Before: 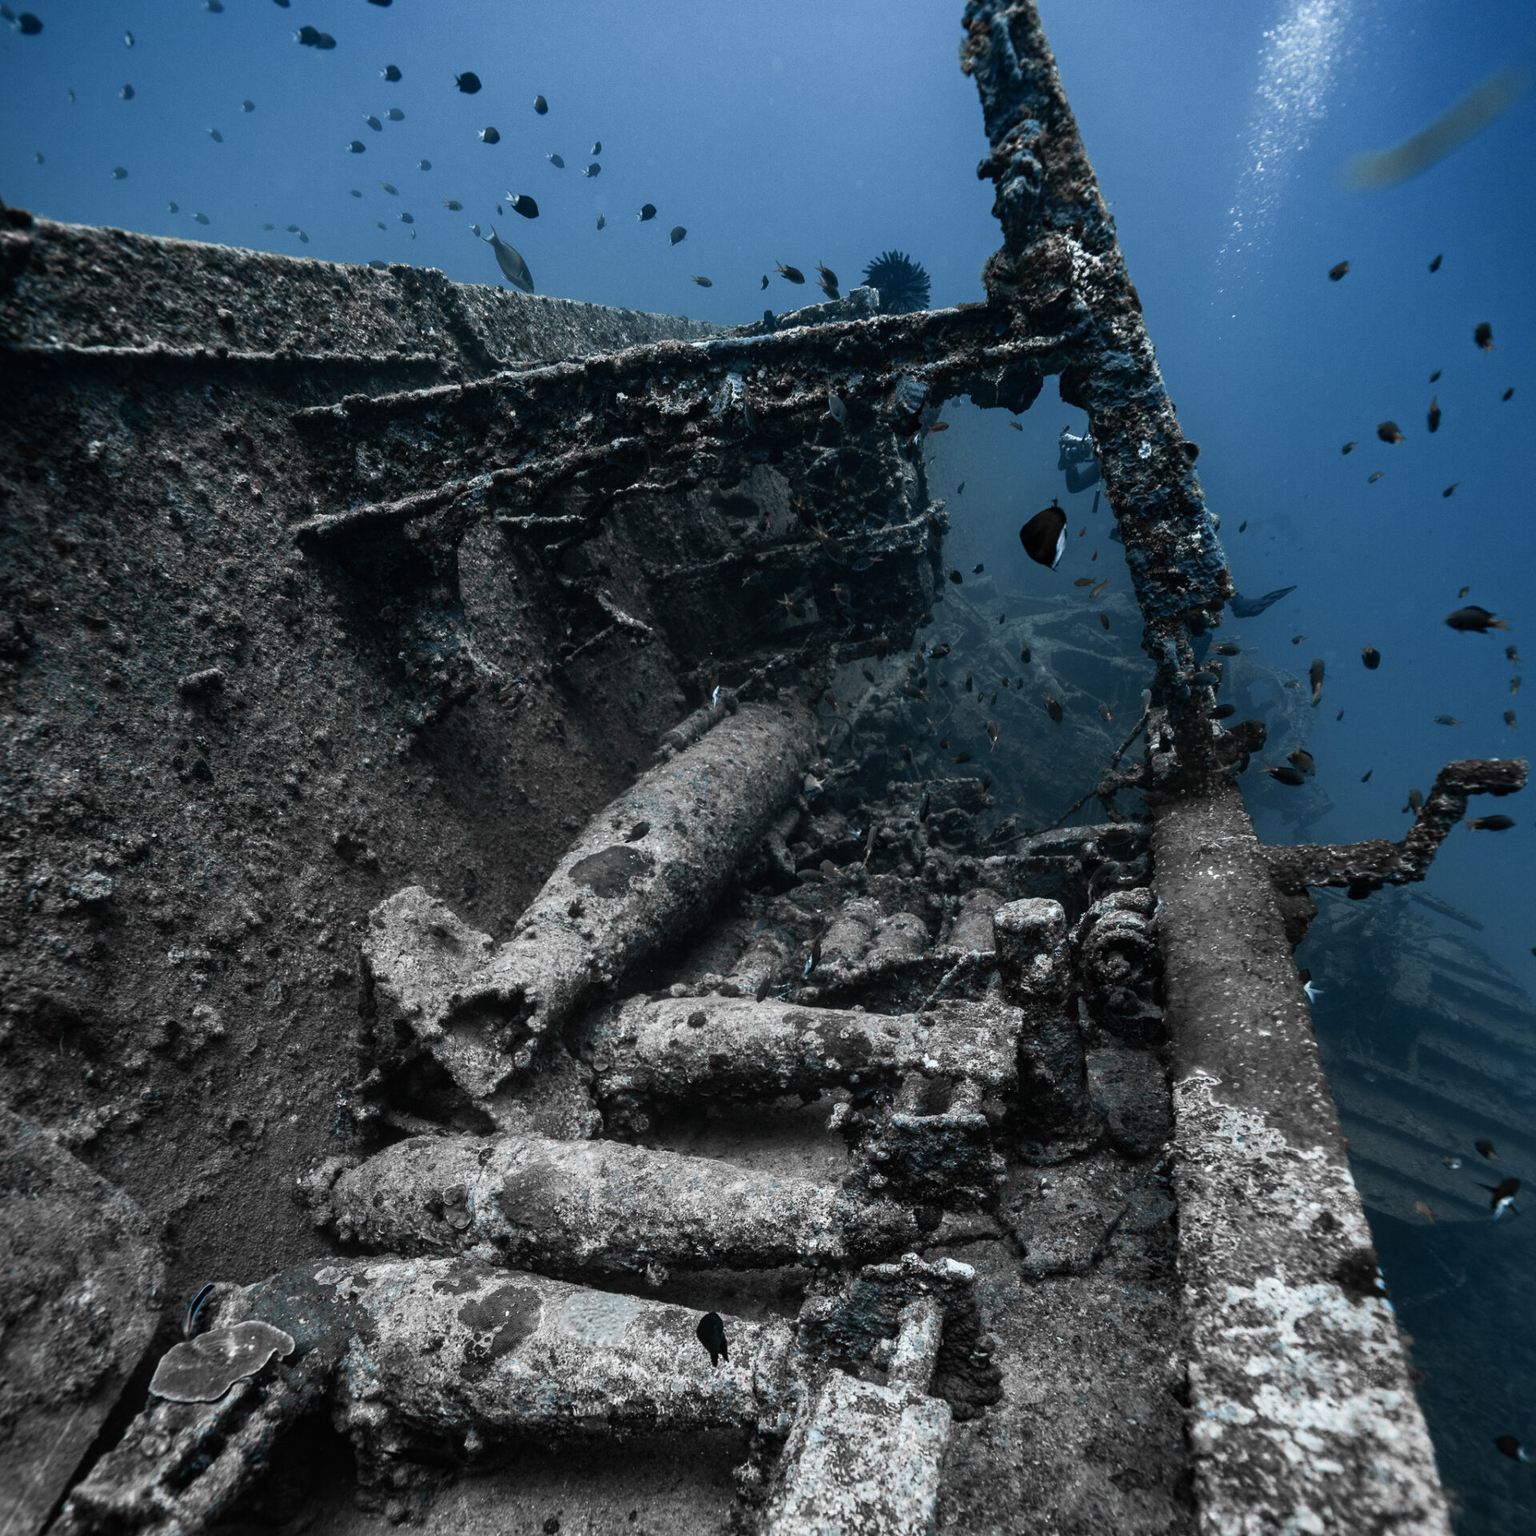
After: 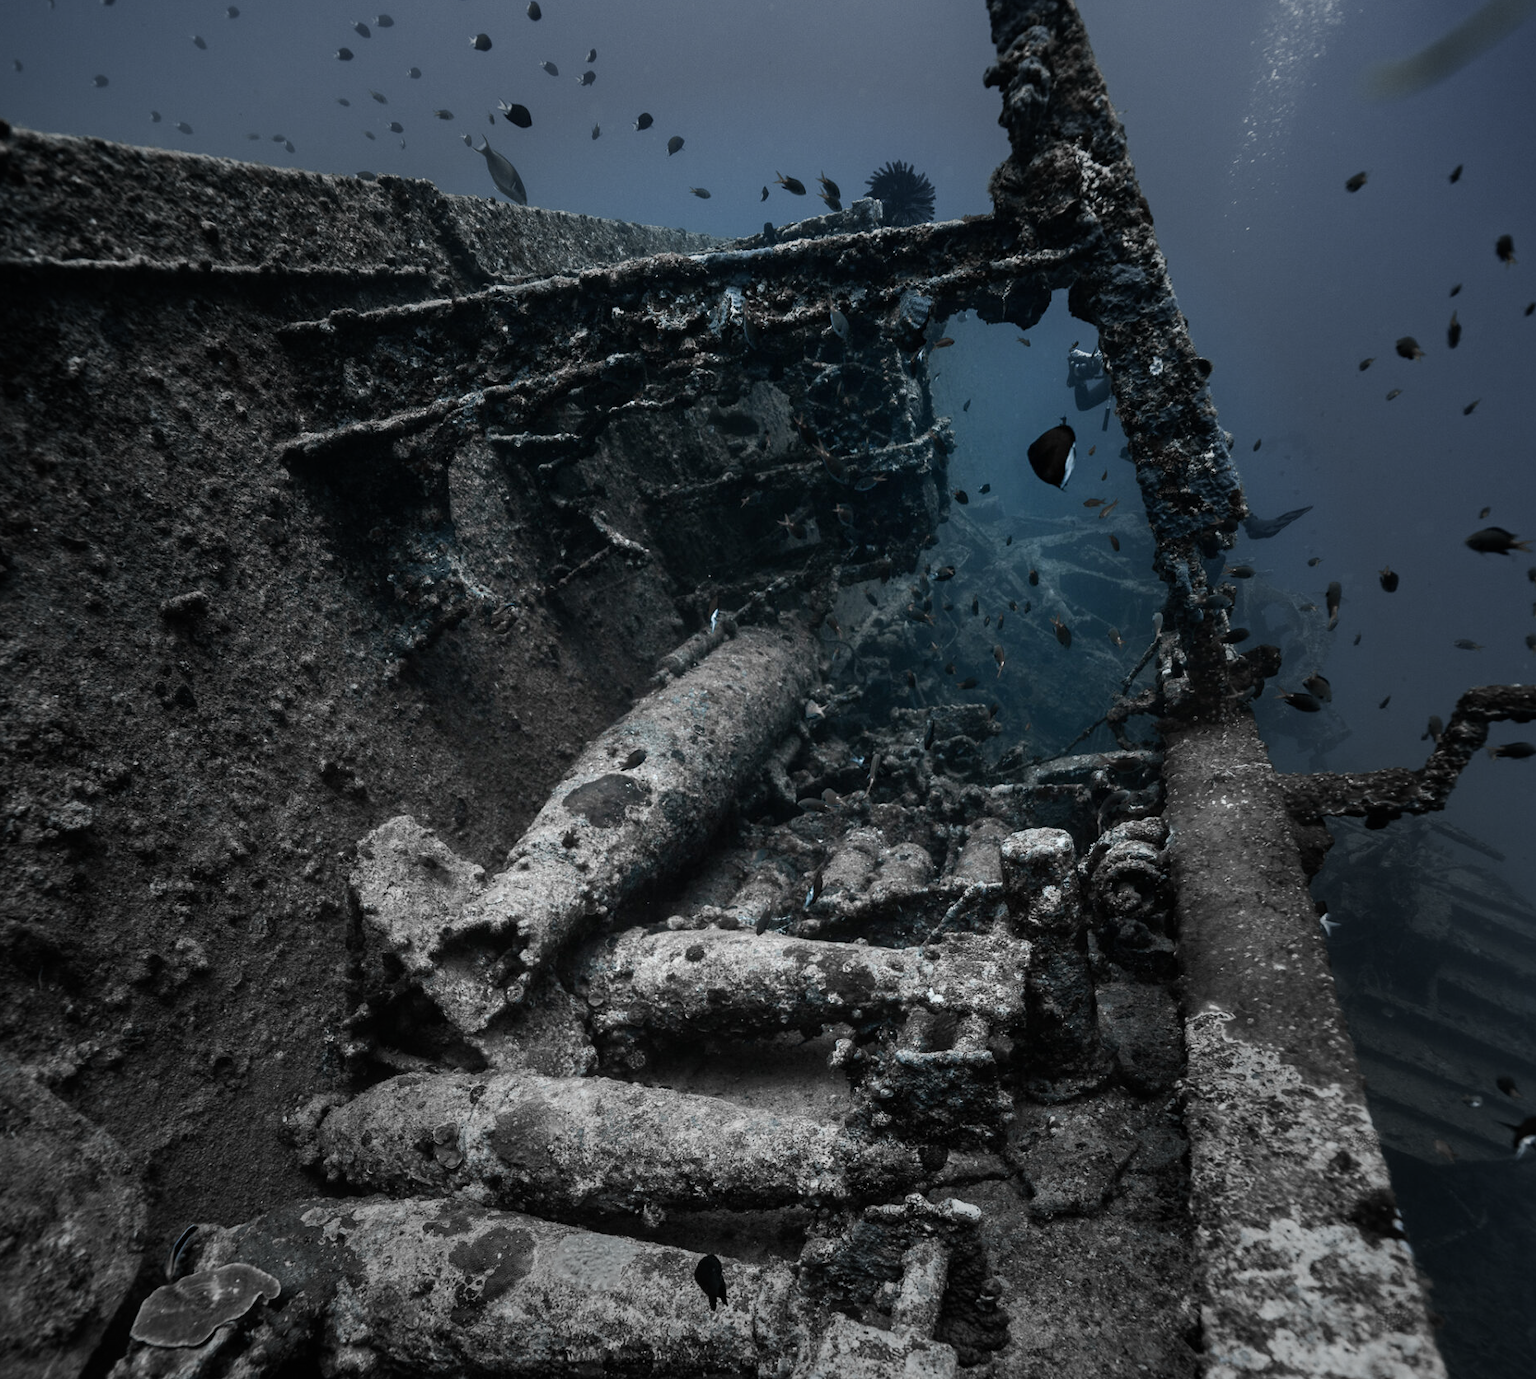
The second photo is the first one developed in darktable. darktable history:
vignetting: fall-off start 40%, fall-off radius 40%
crop: left 1.507%, top 6.147%, right 1.379%, bottom 6.637%
